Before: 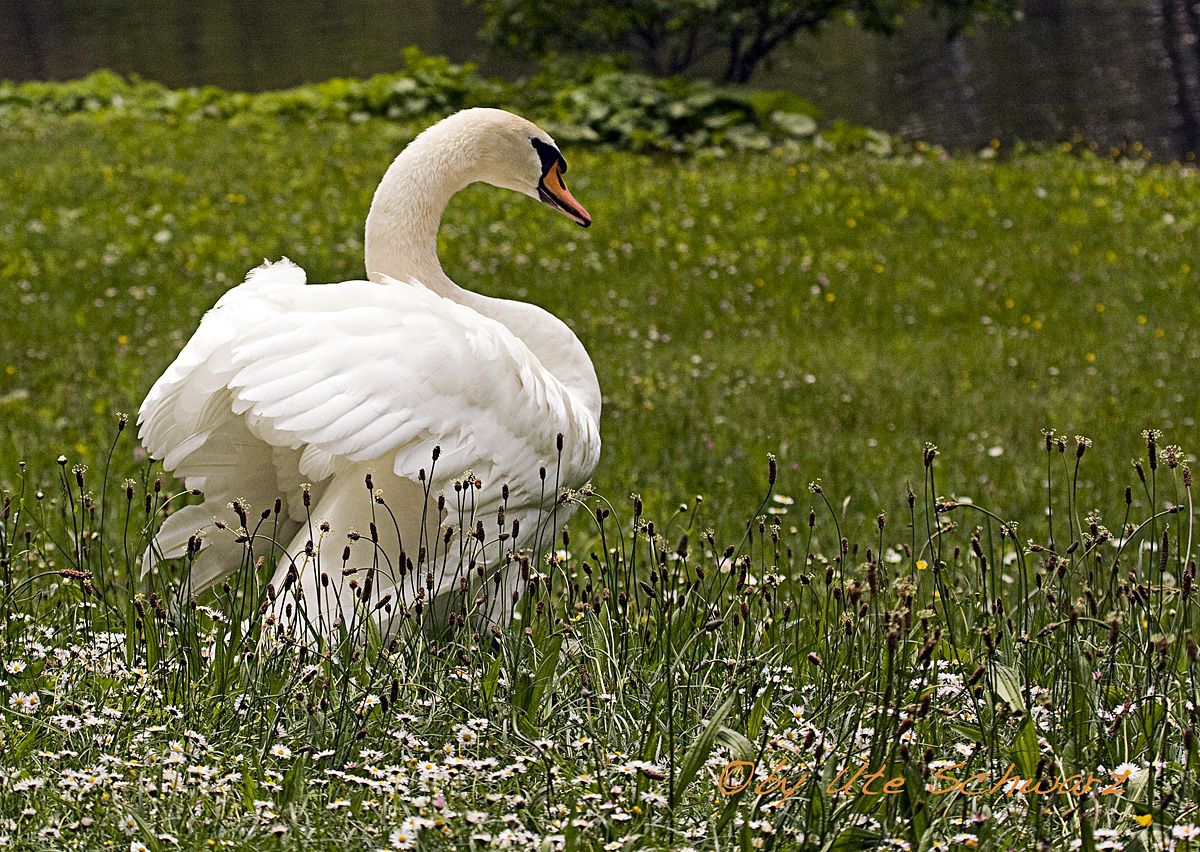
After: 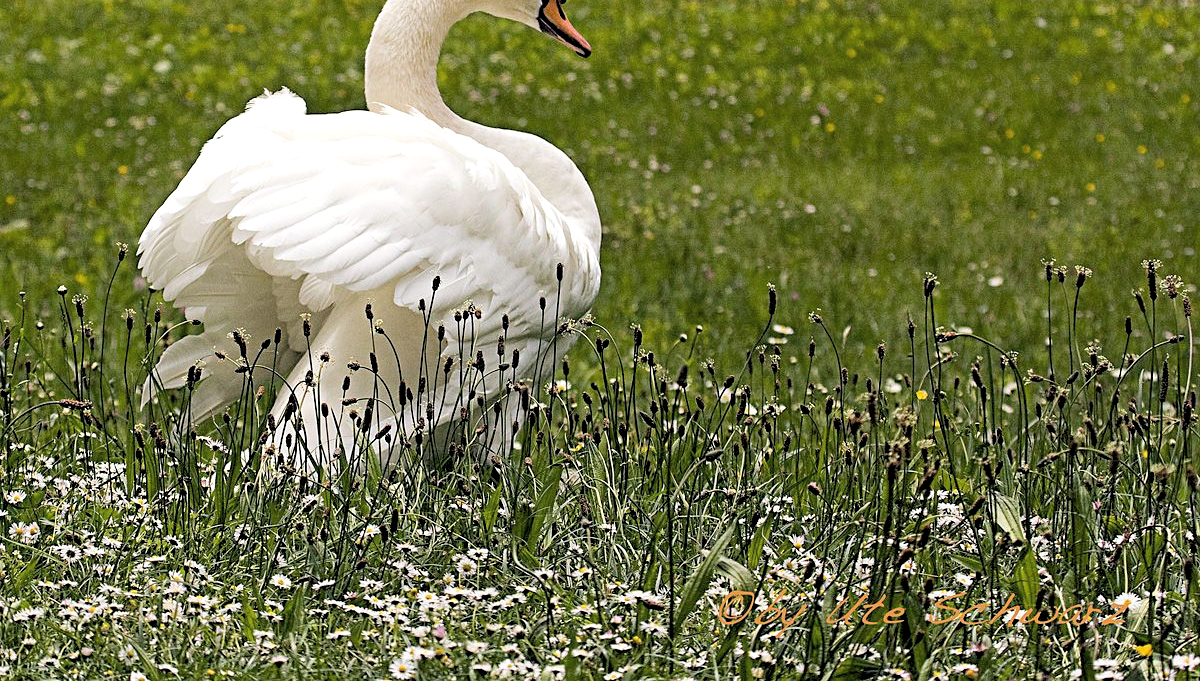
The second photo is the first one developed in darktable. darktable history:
rgb levels: levels [[0.013, 0.434, 0.89], [0, 0.5, 1], [0, 0.5, 1]]
crop and rotate: top 19.998%
color balance: mode lift, gamma, gain (sRGB), lift [1, 1, 1.022, 1.026]
